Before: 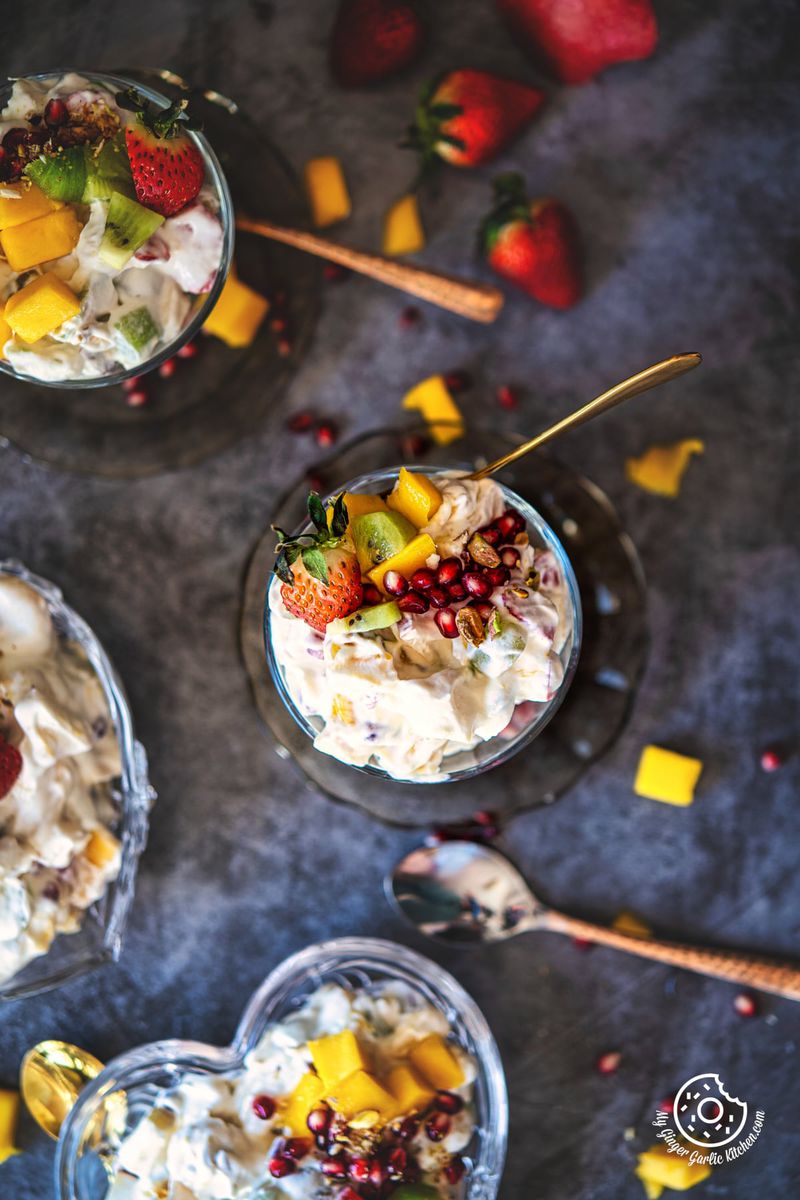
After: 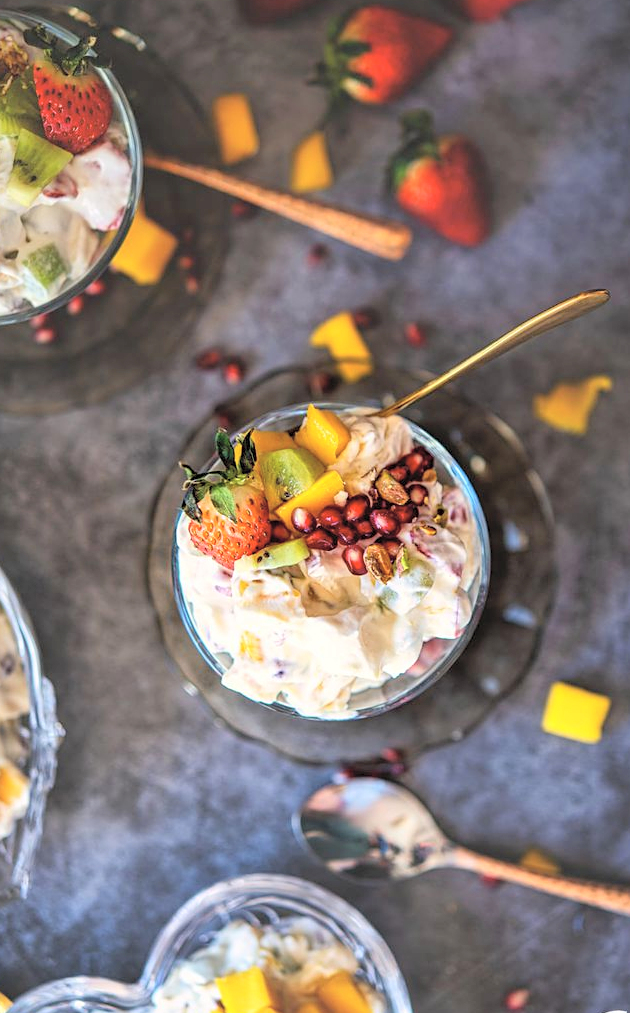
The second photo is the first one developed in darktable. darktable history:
contrast brightness saturation: brightness 0.28
crop: left 11.559%, top 5.276%, right 9.592%, bottom 10.27%
sharpen: amount 0.208
